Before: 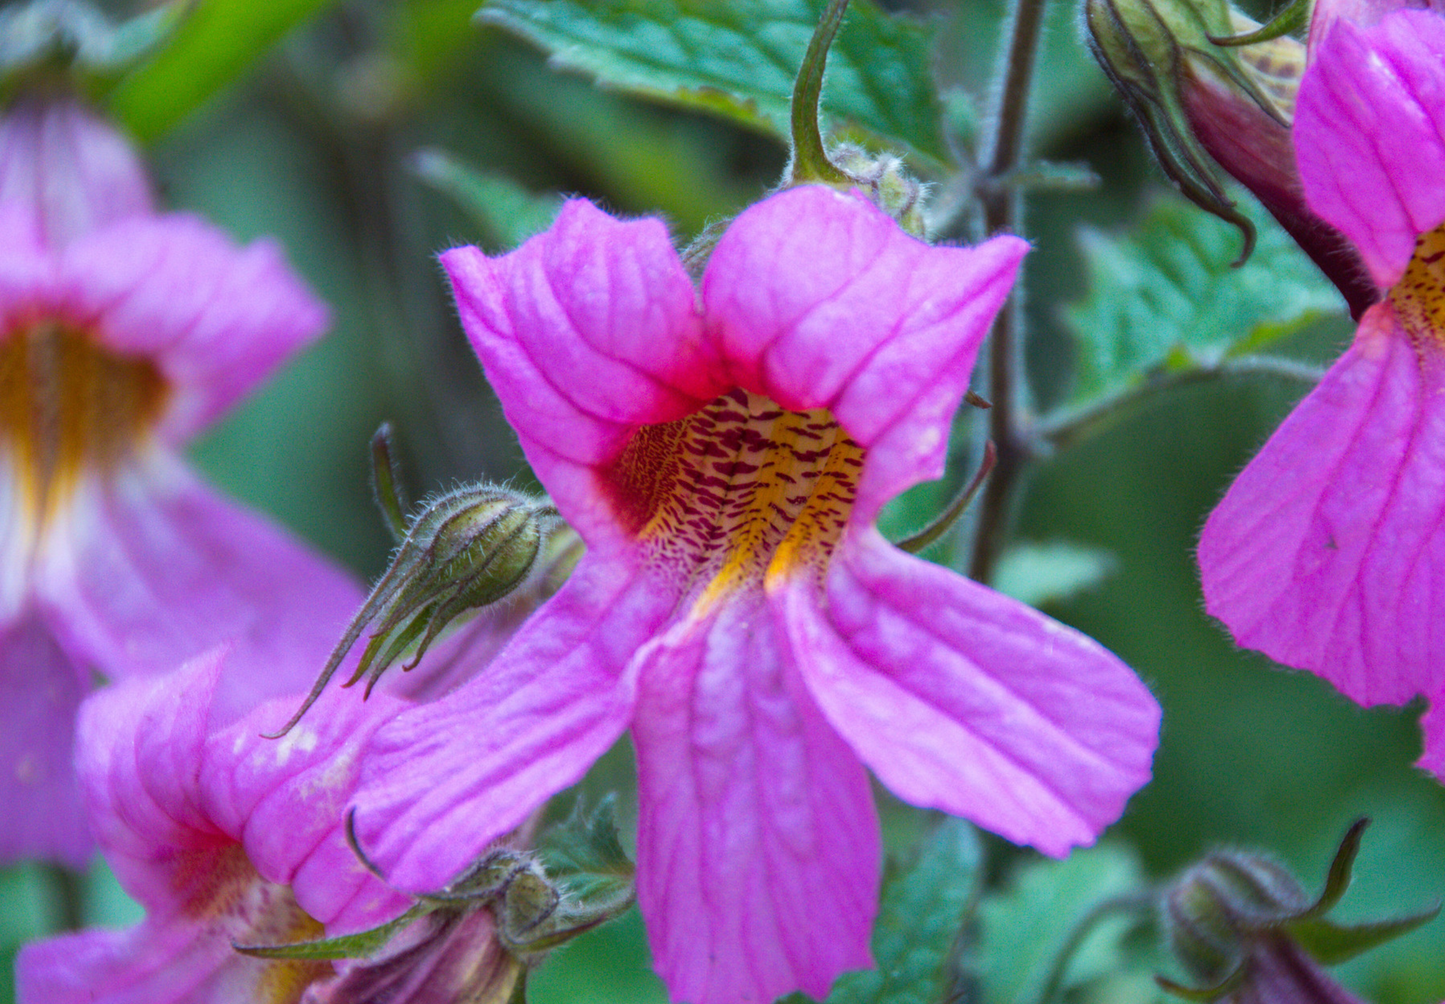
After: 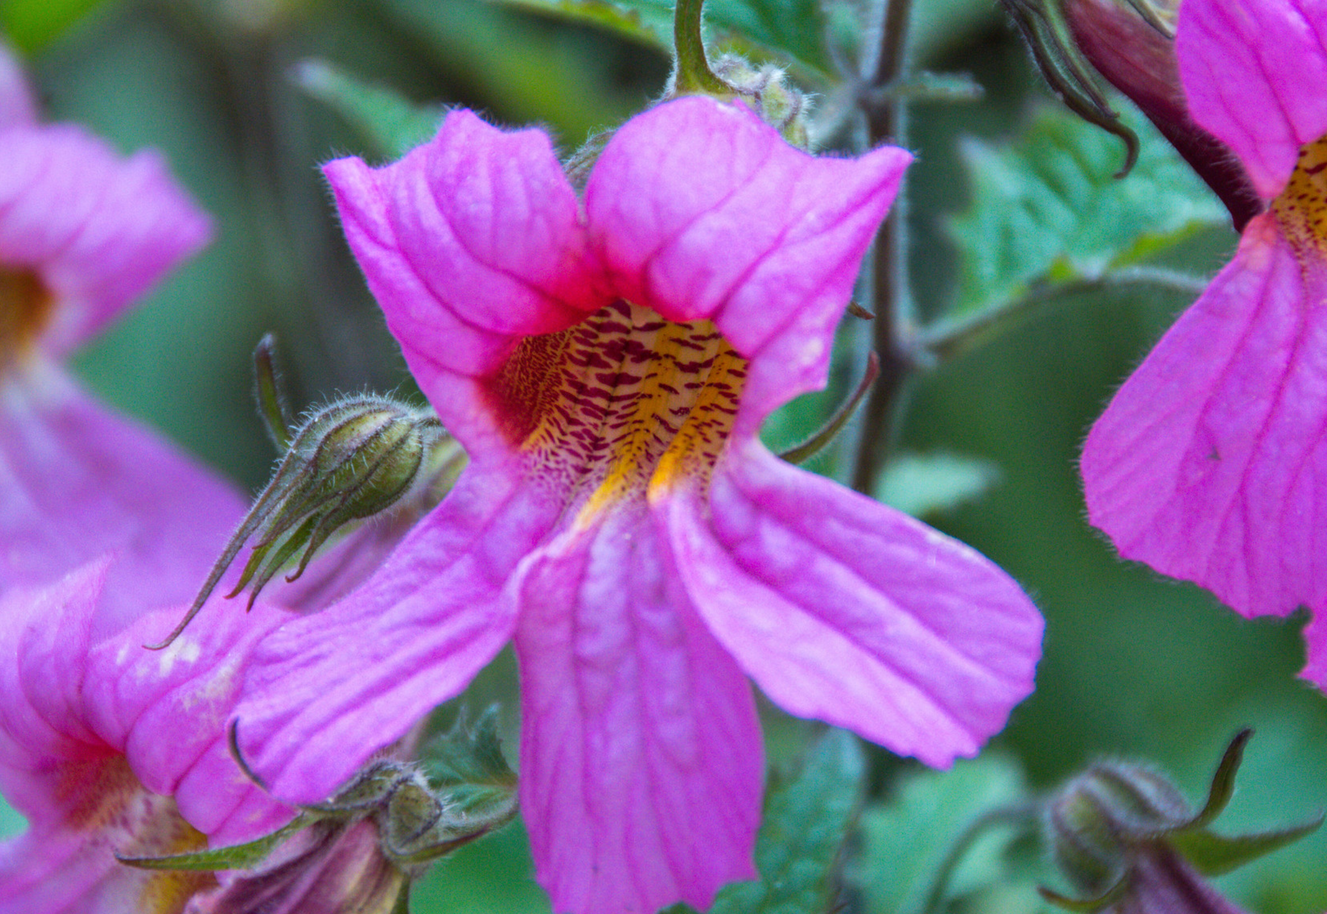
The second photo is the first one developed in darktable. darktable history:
crop and rotate: left 8.155%, top 8.956%
shadows and highlights: shadows 76.03, highlights -26.15, soften with gaussian
